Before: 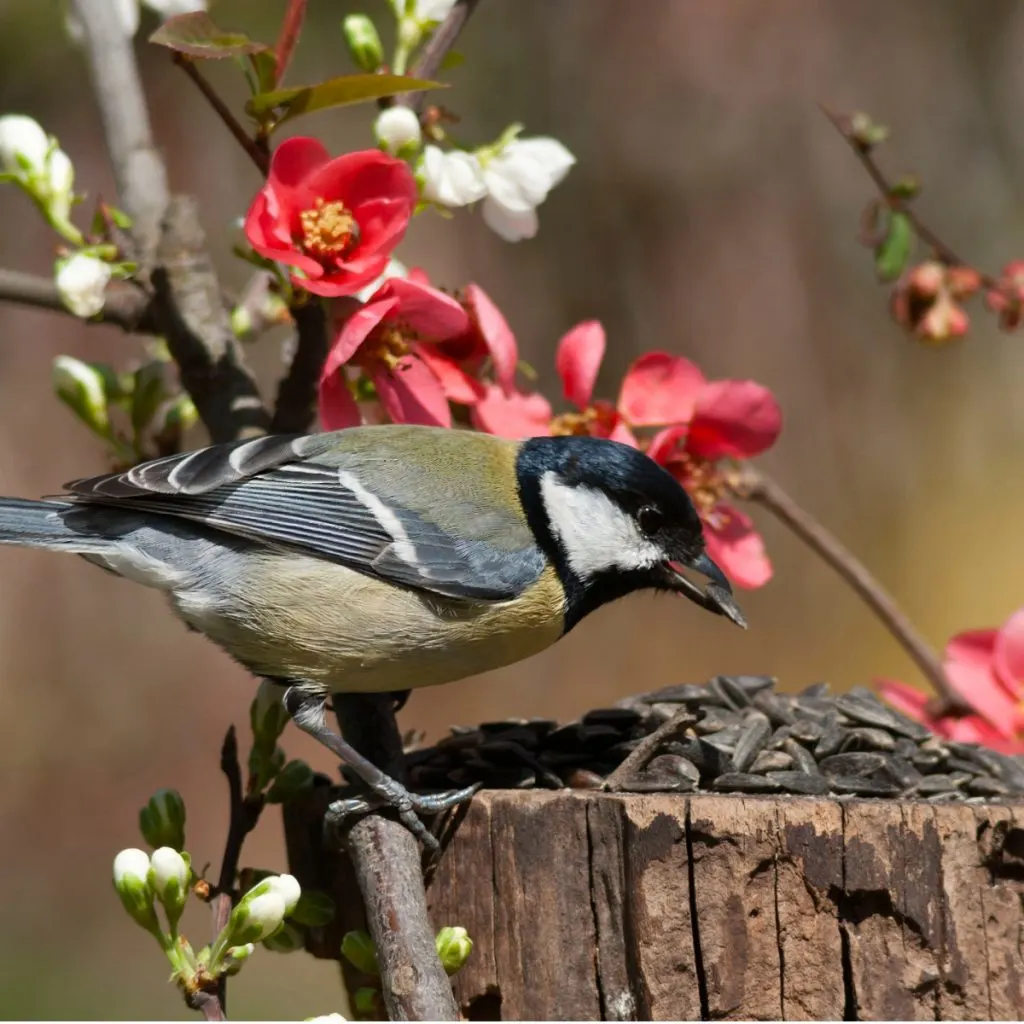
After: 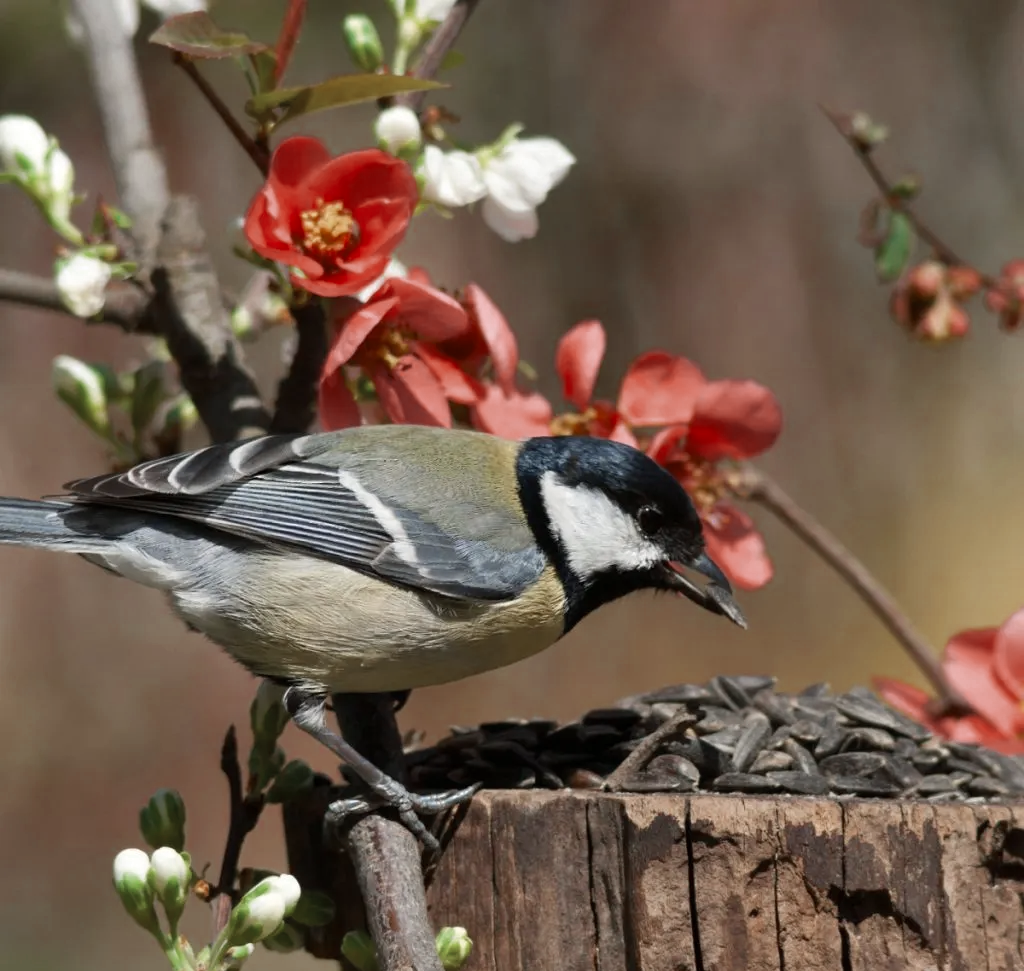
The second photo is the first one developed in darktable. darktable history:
shadows and highlights: shadows 11.93, white point adjustment 1.14, highlights color adjustment 72.88%, soften with gaussian
color zones: curves: ch0 [(0, 0.5) (0.125, 0.4) (0.25, 0.5) (0.375, 0.4) (0.5, 0.4) (0.625, 0.6) (0.75, 0.6) (0.875, 0.5)]; ch1 [(0, 0.35) (0.125, 0.45) (0.25, 0.35) (0.375, 0.35) (0.5, 0.35) (0.625, 0.35) (0.75, 0.45) (0.875, 0.35)]; ch2 [(0, 0.6) (0.125, 0.5) (0.25, 0.5) (0.375, 0.6) (0.5, 0.6) (0.625, 0.5) (0.75, 0.5) (0.875, 0.5)]
crop and rotate: top 0.005%, bottom 5.08%
